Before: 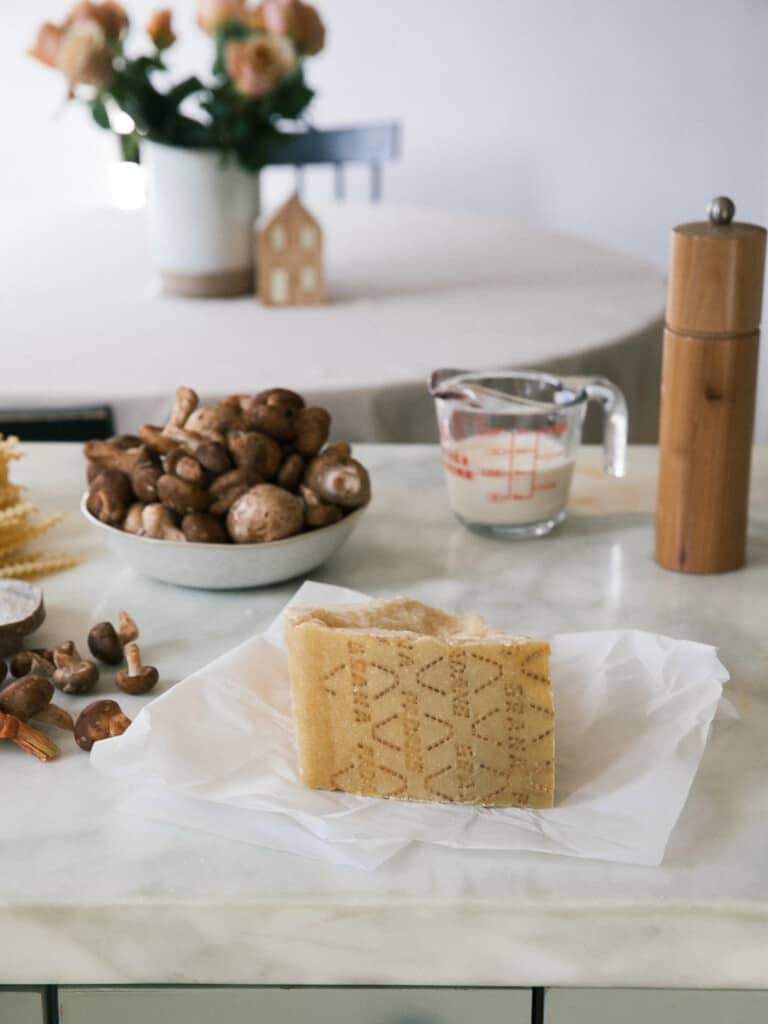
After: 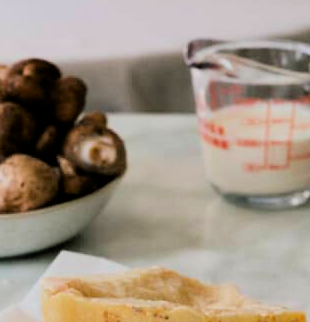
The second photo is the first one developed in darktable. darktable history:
color correction: highlights b* -0.027, saturation 1.37
filmic rgb: black relative exposure -5.12 EV, white relative exposure 3.99 EV, hardness 2.89, contrast 1.3, color science v6 (2022)
crop: left 31.878%, top 32.299%, right 27.677%, bottom 36.241%
